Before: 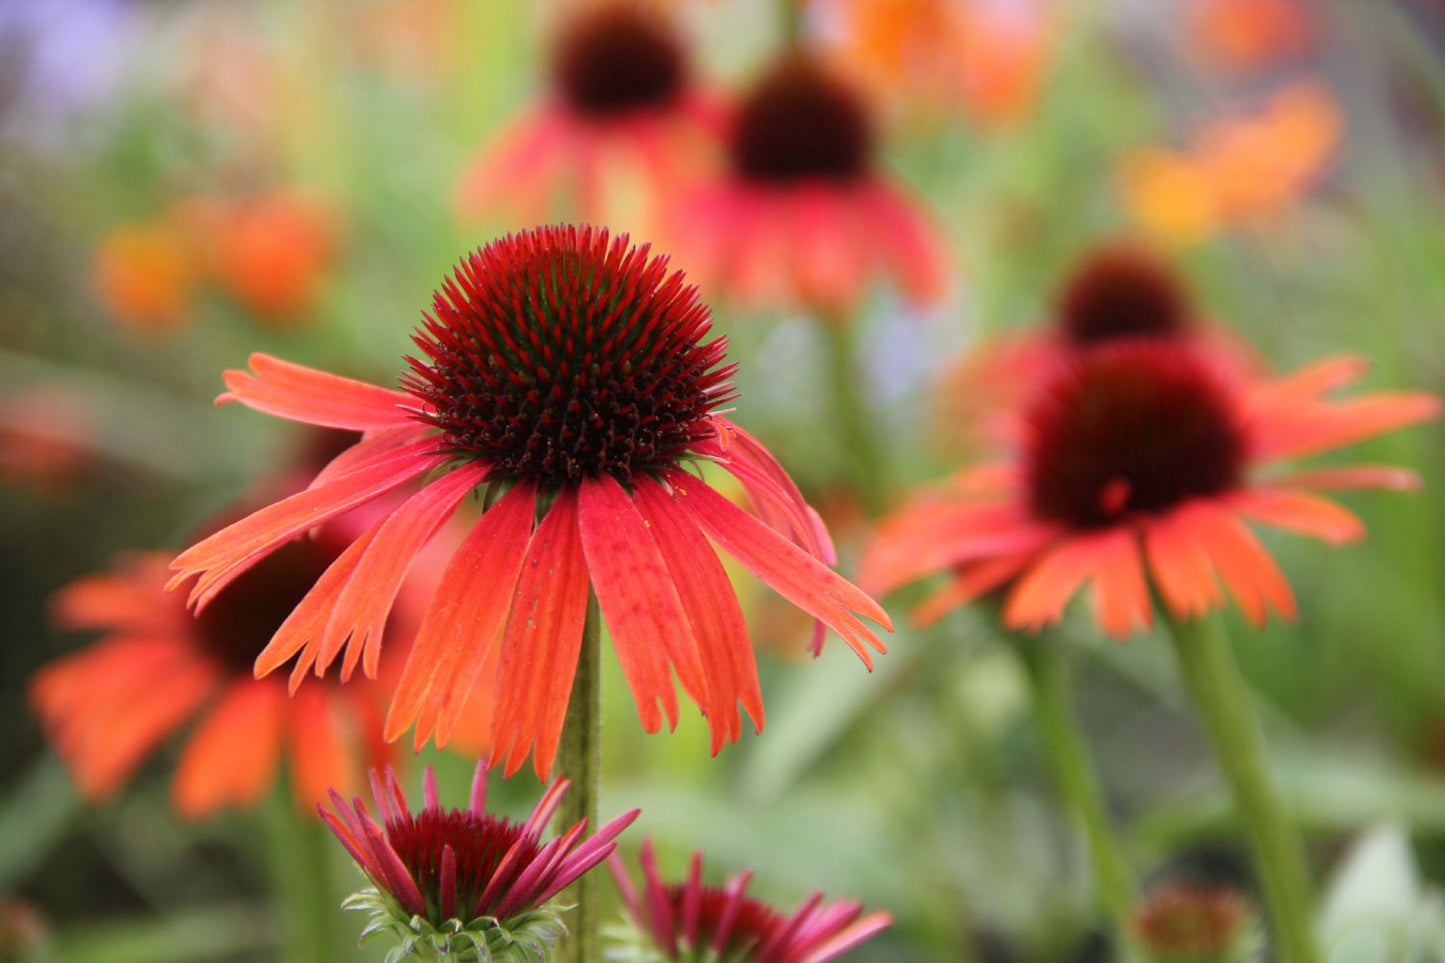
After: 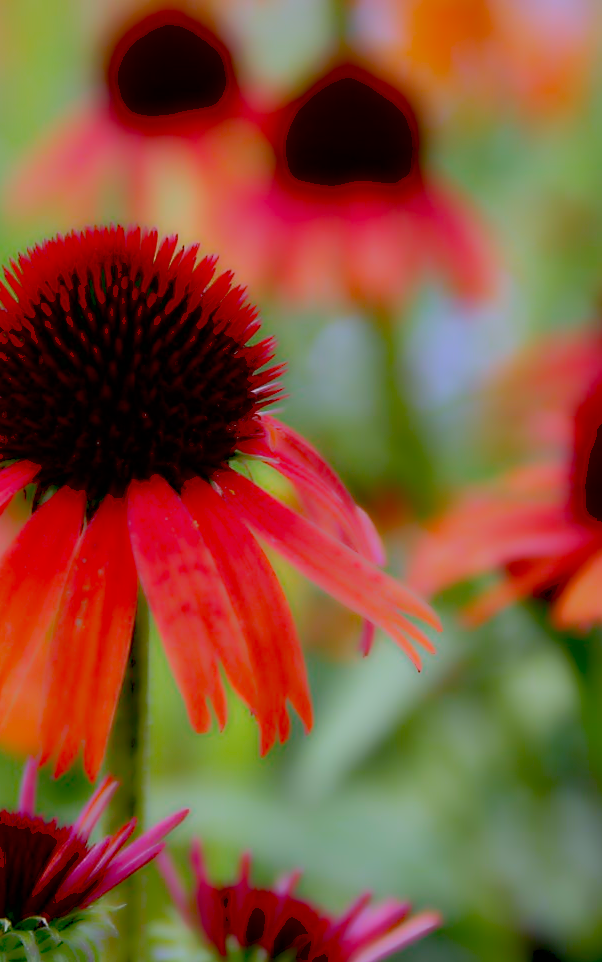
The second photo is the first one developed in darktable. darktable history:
sharpen: on, module defaults
shadows and highlights: shadows 40, highlights -60
exposure: black level correction 0.046, exposure -0.228 EV, compensate highlight preservation false
white balance: red 0.931, blue 1.11
lowpass: radius 4, soften with bilateral filter, unbound 0
crop: left 31.229%, right 27.105%
